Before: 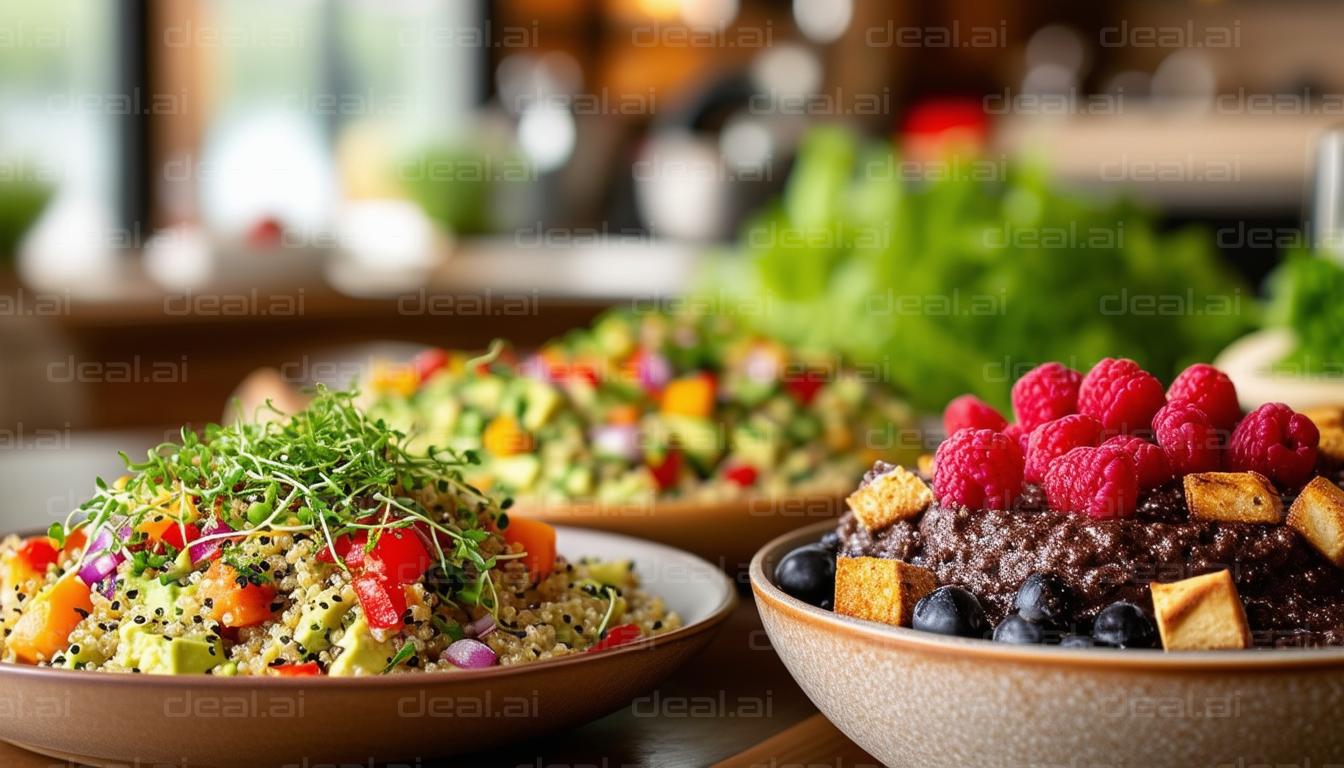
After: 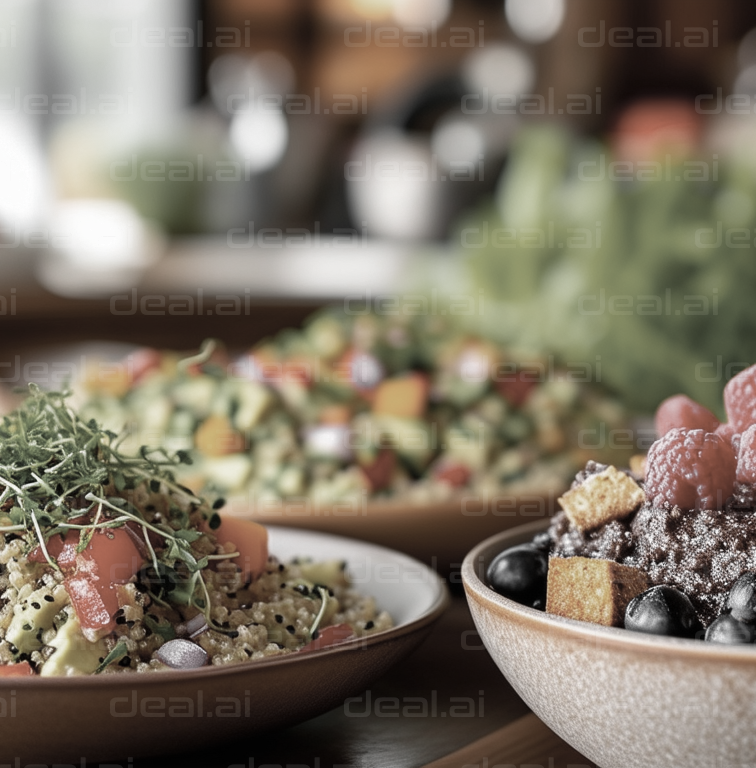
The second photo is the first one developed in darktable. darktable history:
color zones: curves: ch0 [(0, 0.613) (0.01, 0.613) (0.245, 0.448) (0.498, 0.529) (0.642, 0.665) (0.879, 0.777) (0.99, 0.613)]; ch1 [(0, 0.035) (0.121, 0.189) (0.259, 0.197) (0.415, 0.061) (0.589, 0.022) (0.732, 0.022) (0.857, 0.026) (0.991, 0.053)]
crop: left 21.496%, right 22.254%
